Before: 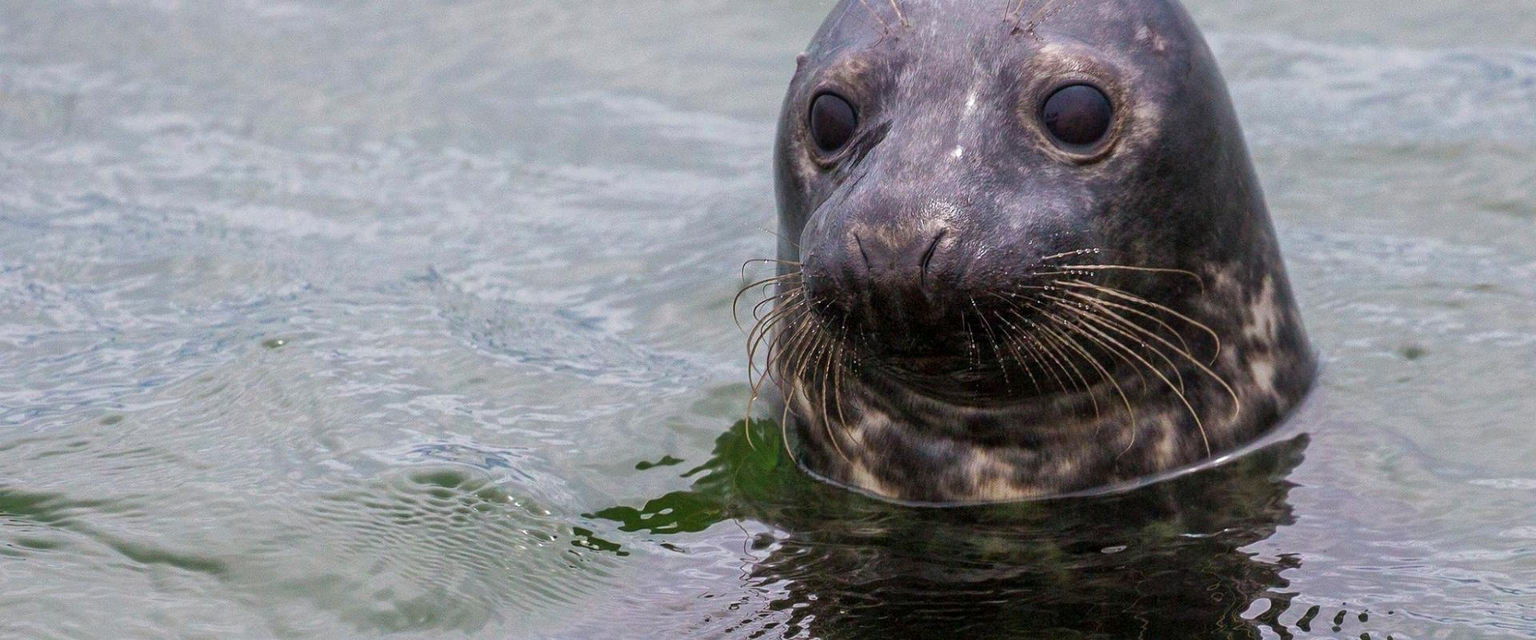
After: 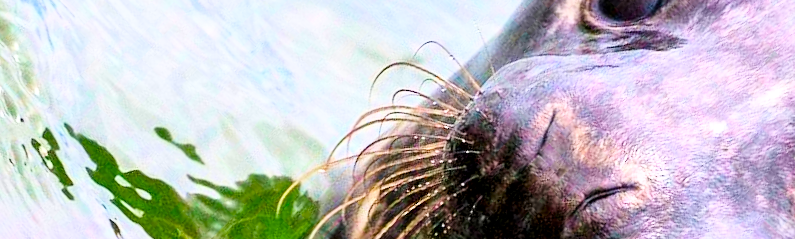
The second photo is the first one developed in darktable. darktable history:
crop and rotate: angle -44.32°, top 16.516%, right 0.845%, bottom 11.753%
filmic rgb: black relative exposure -7.74 EV, white relative exposure 4.39 EV, target black luminance 0%, hardness 3.76, latitude 50.77%, contrast 1.063, highlights saturation mix 9.58%, shadows ↔ highlights balance -0.227%
local contrast: mode bilateral grid, contrast 20, coarseness 51, detail 119%, midtone range 0.2
color balance rgb: shadows lift › luminance -9.503%, perceptual saturation grading › global saturation 19.421%, perceptual brilliance grading › global brilliance 9.564%, perceptual brilliance grading › shadows 14.765%, global vibrance 20%
contrast brightness saturation: contrast 0.183, saturation 0.309
exposure: black level correction 0, exposure 1.444 EV, compensate exposure bias true, compensate highlight preservation false
